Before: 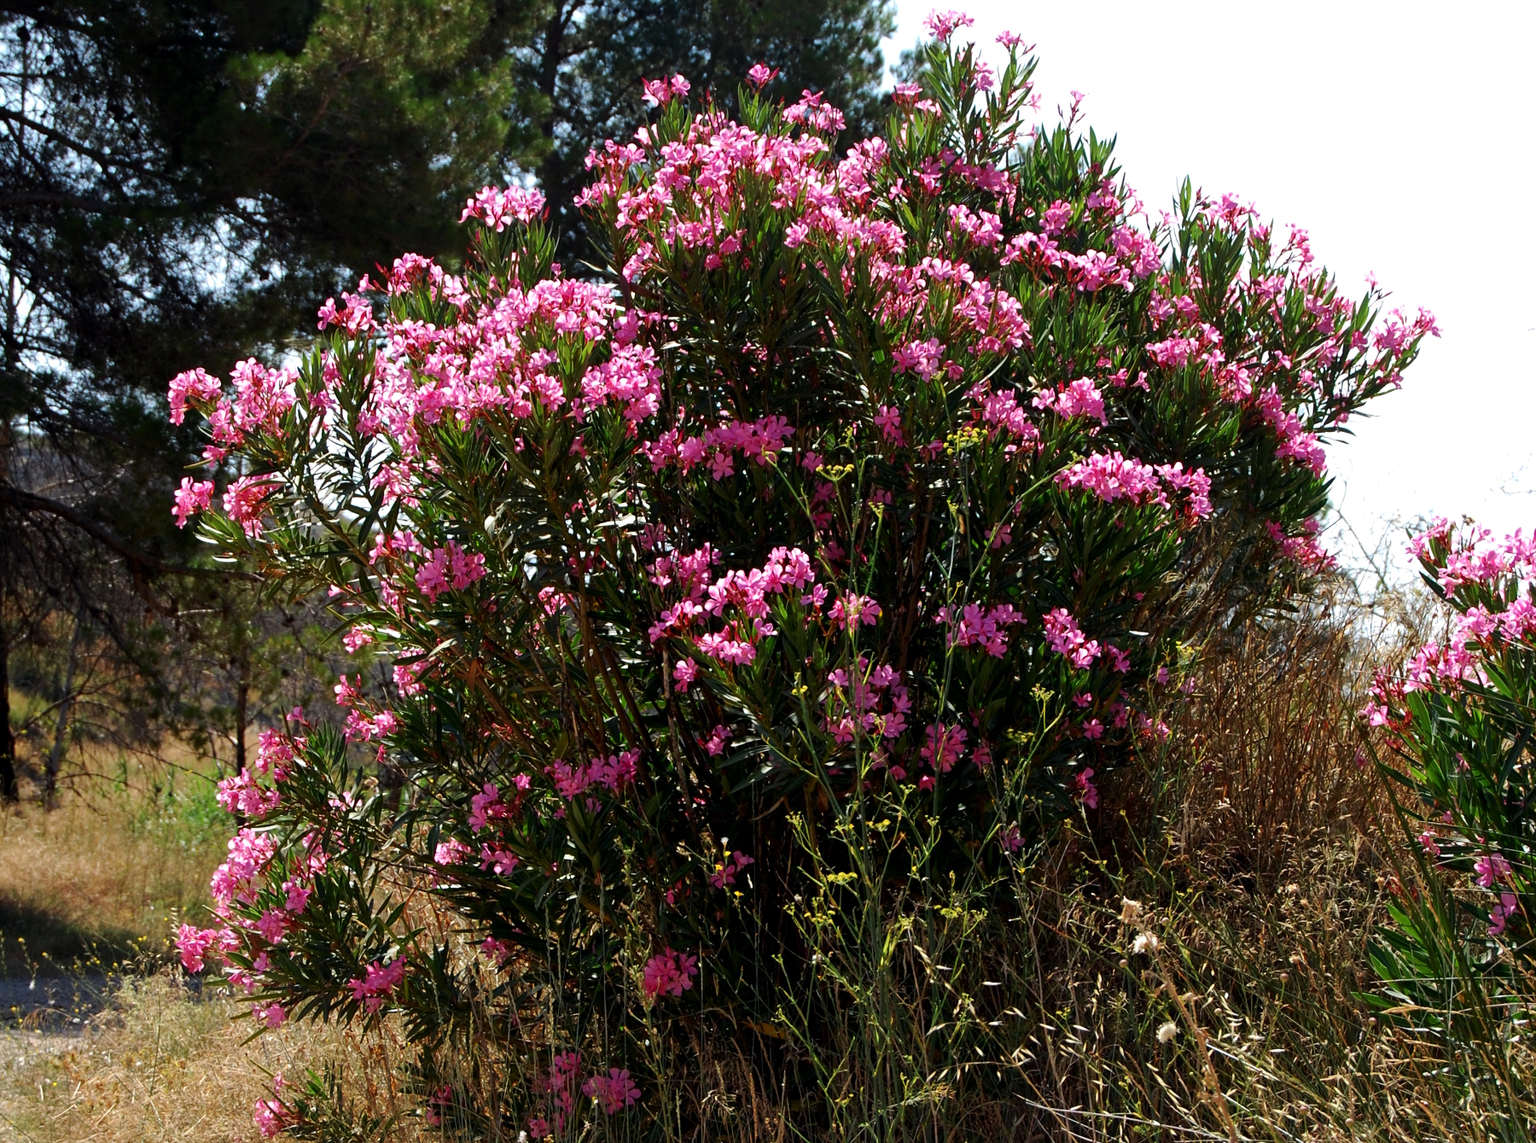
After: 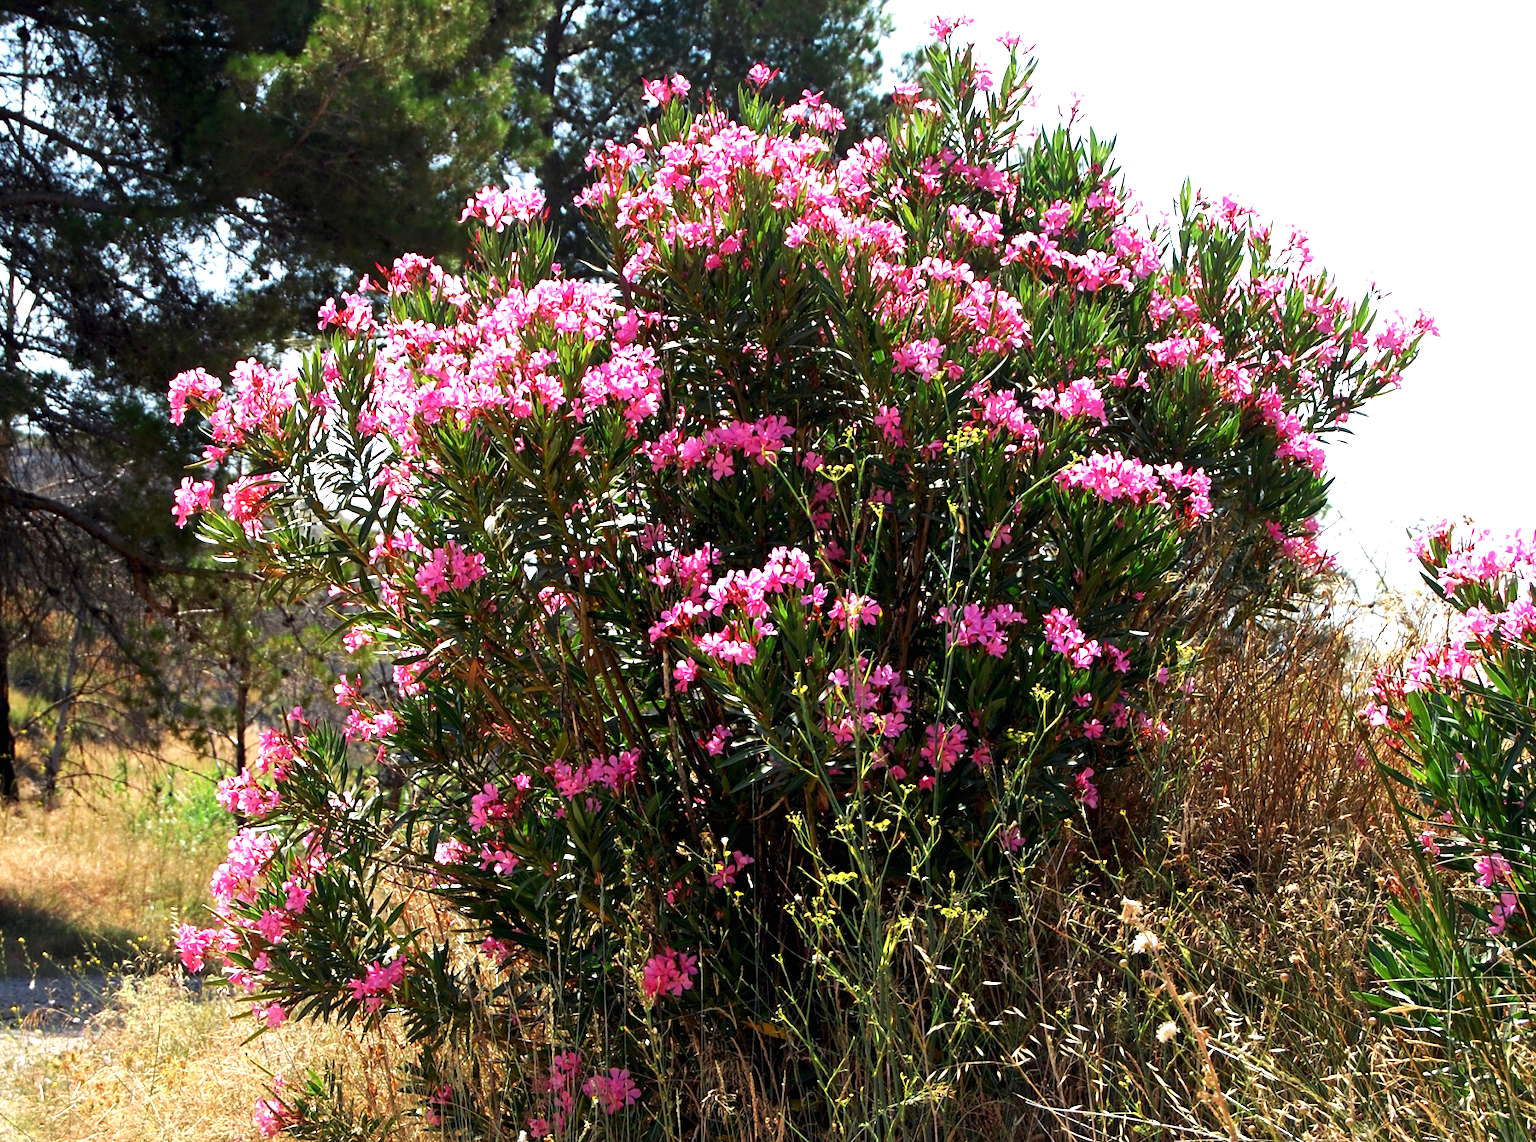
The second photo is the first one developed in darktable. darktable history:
exposure: black level correction 0, exposure 1.121 EV, compensate highlight preservation false
